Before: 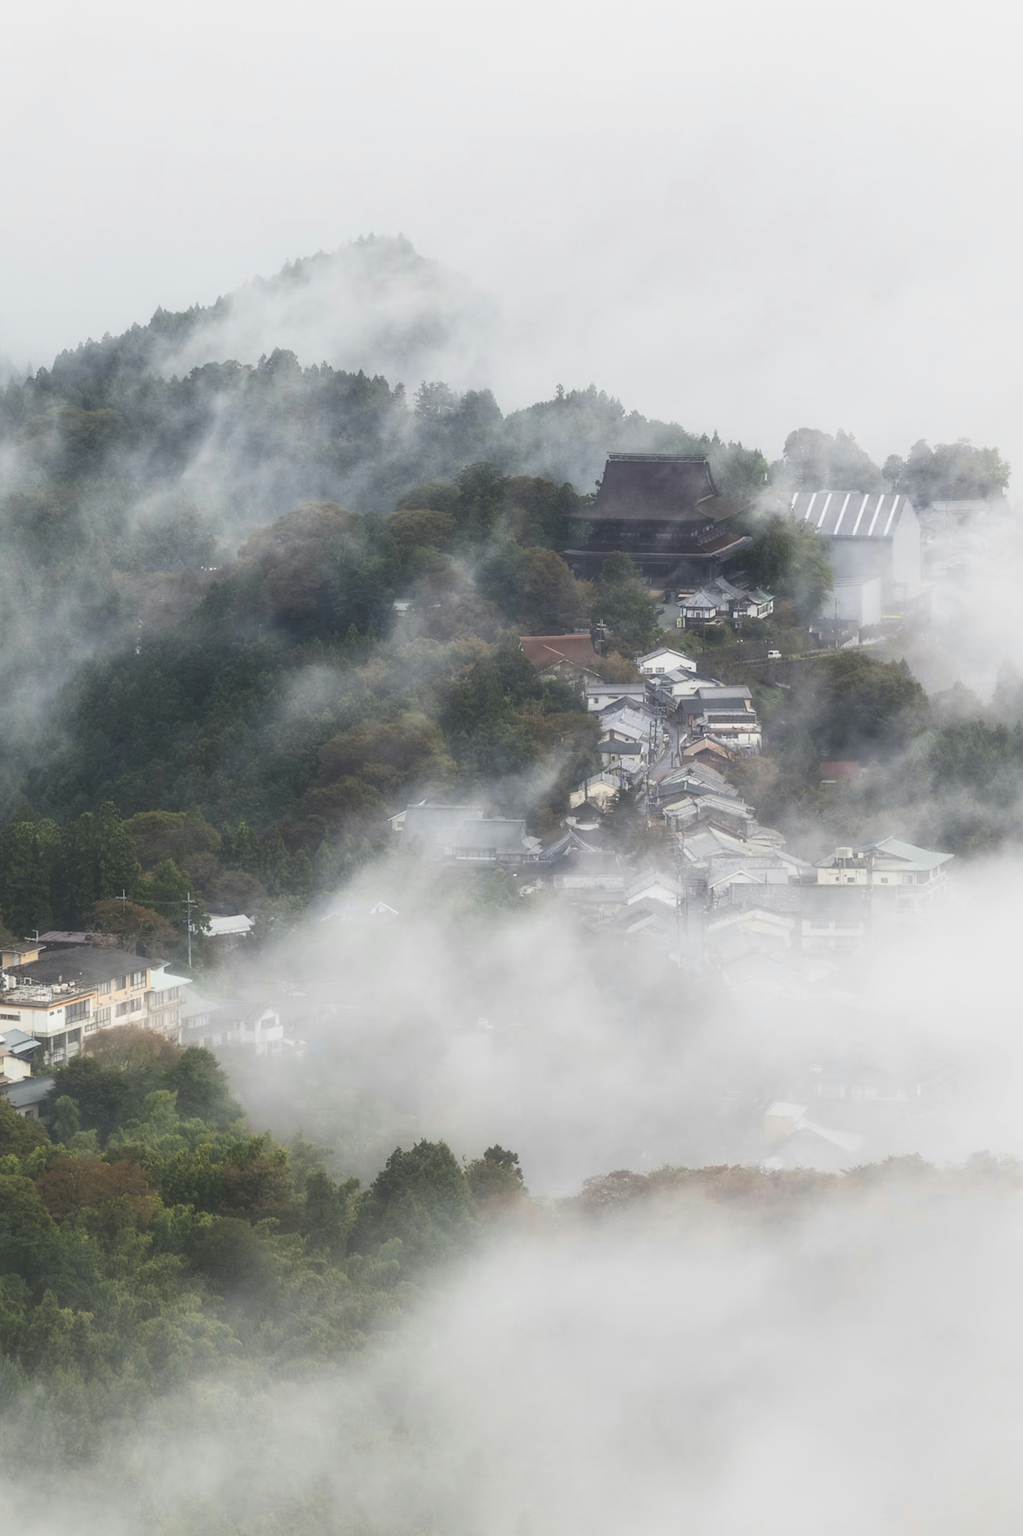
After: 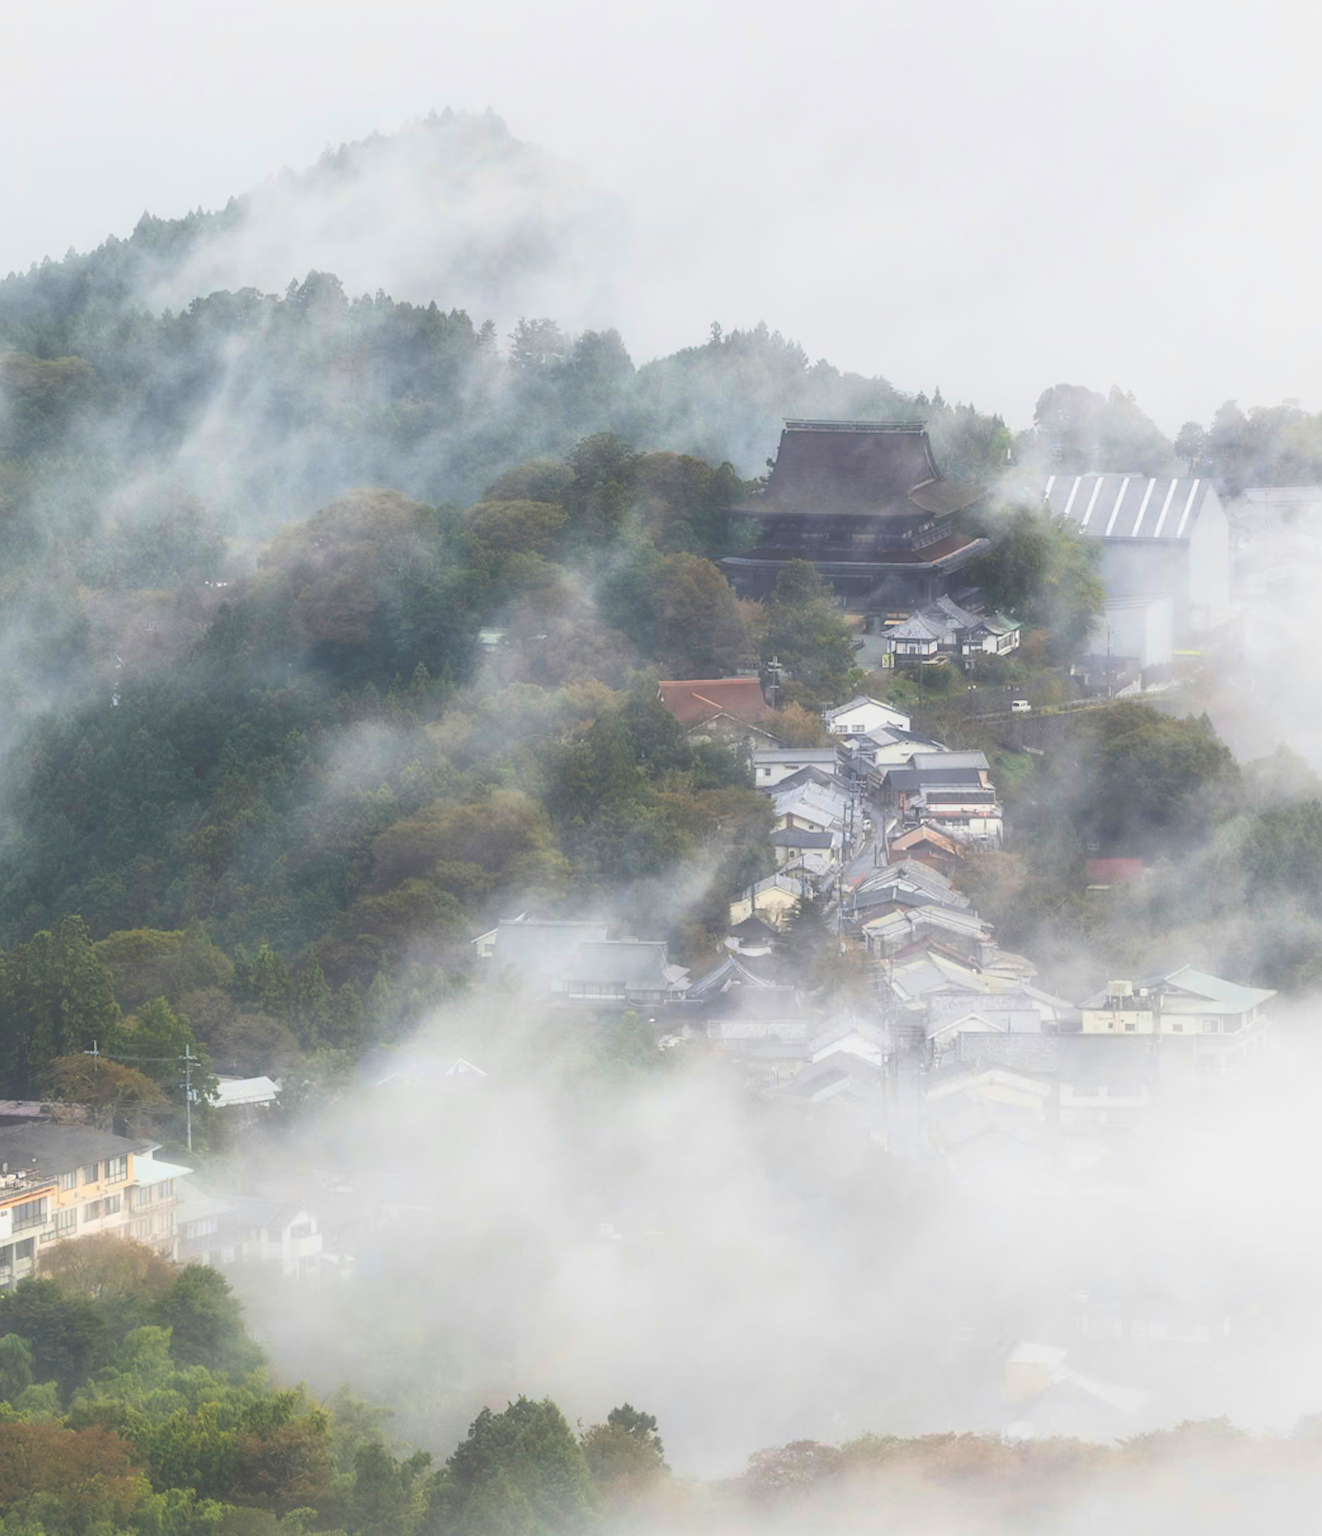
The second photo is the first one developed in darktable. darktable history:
contrast brightness saturation: contrast 0.07, brightness 0.18, saturation 0.4
crop: left 5.596%, top 10.314%, right 3.534%, bottom 19.395%
